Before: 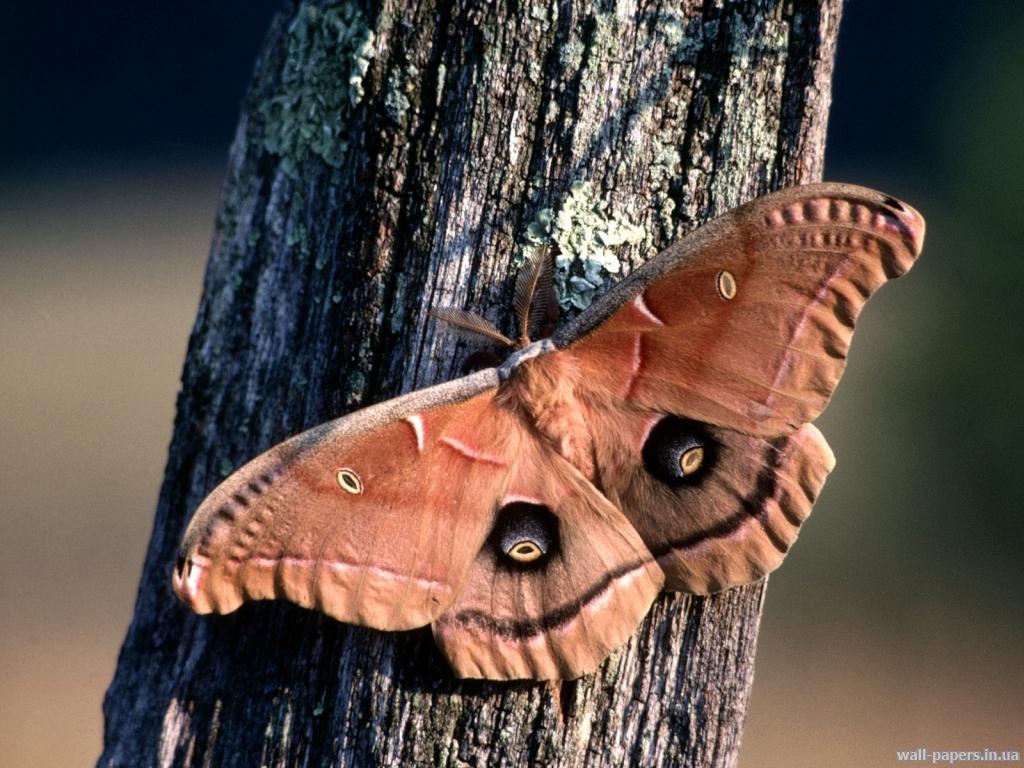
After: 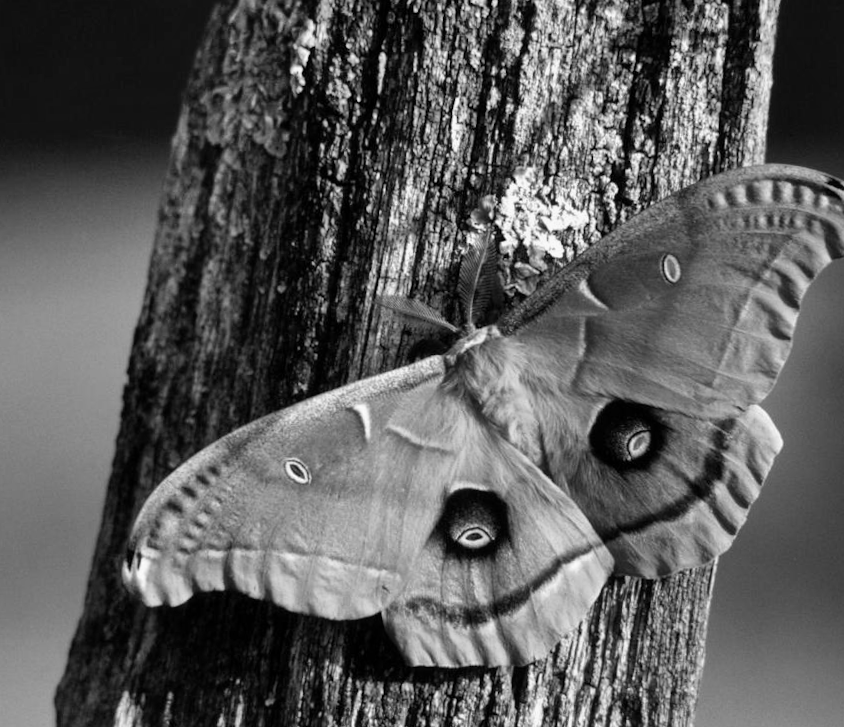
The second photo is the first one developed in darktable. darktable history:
white balance: red 0.984, blue 1.059
crop and rotate: angle 1°, left 4.281%, top 0.642%, right 11.383%, bottom 2.486%
shadows and highlights: low approximation 0.01, soften with gaussian
monochrome: a 32, b 64, size 2.3
